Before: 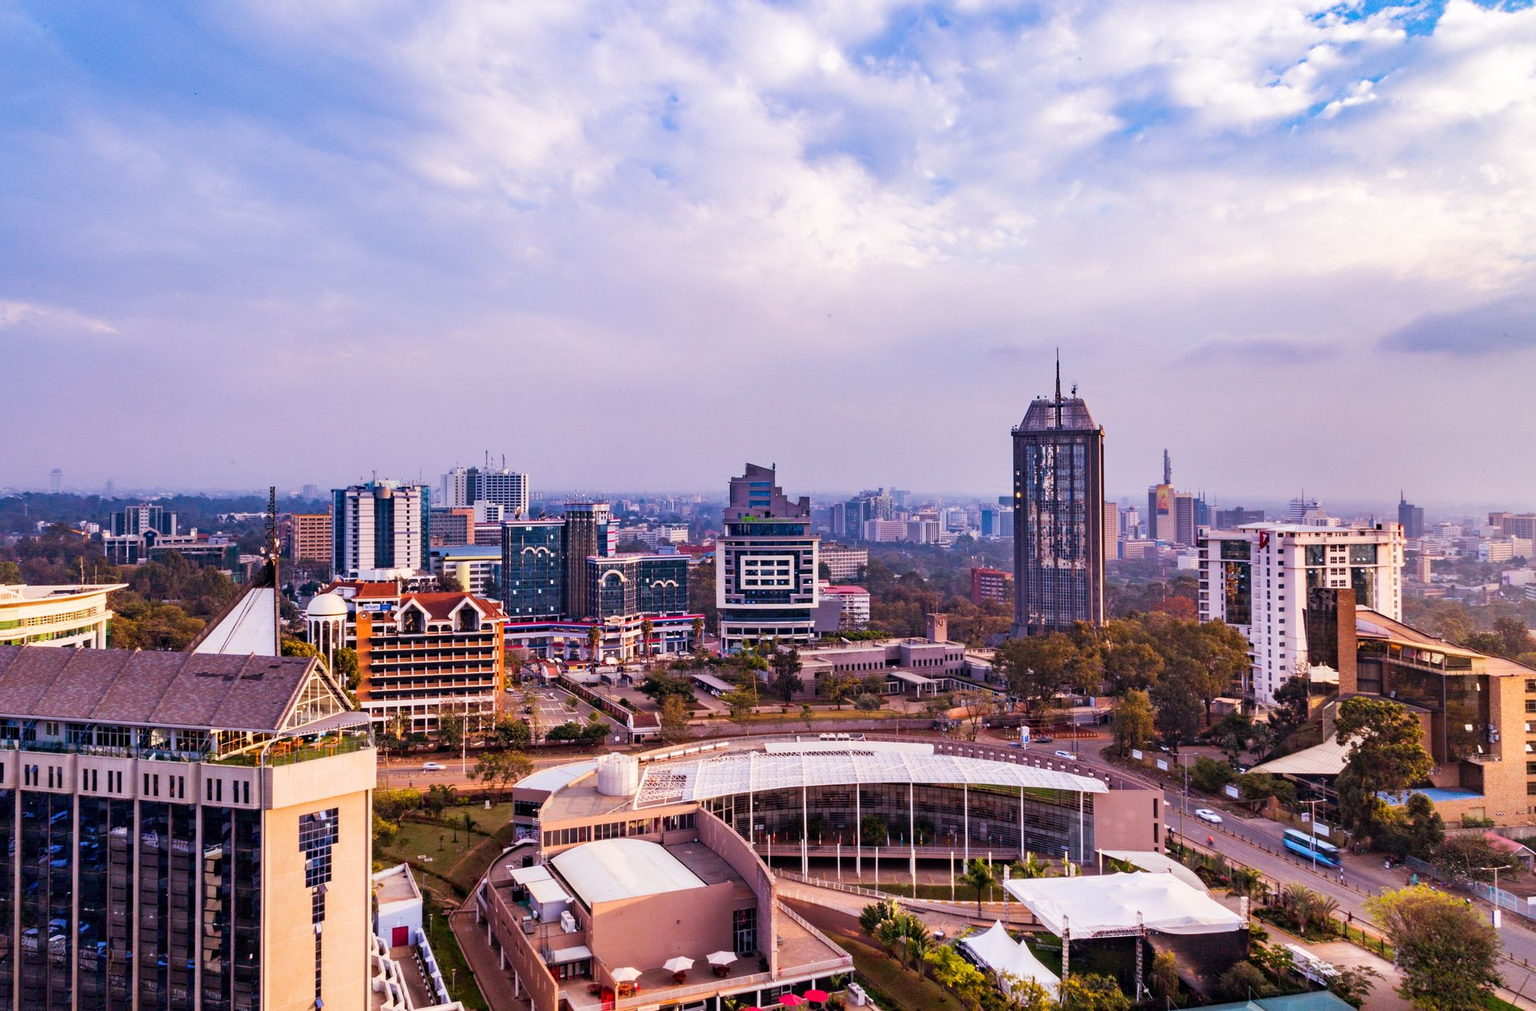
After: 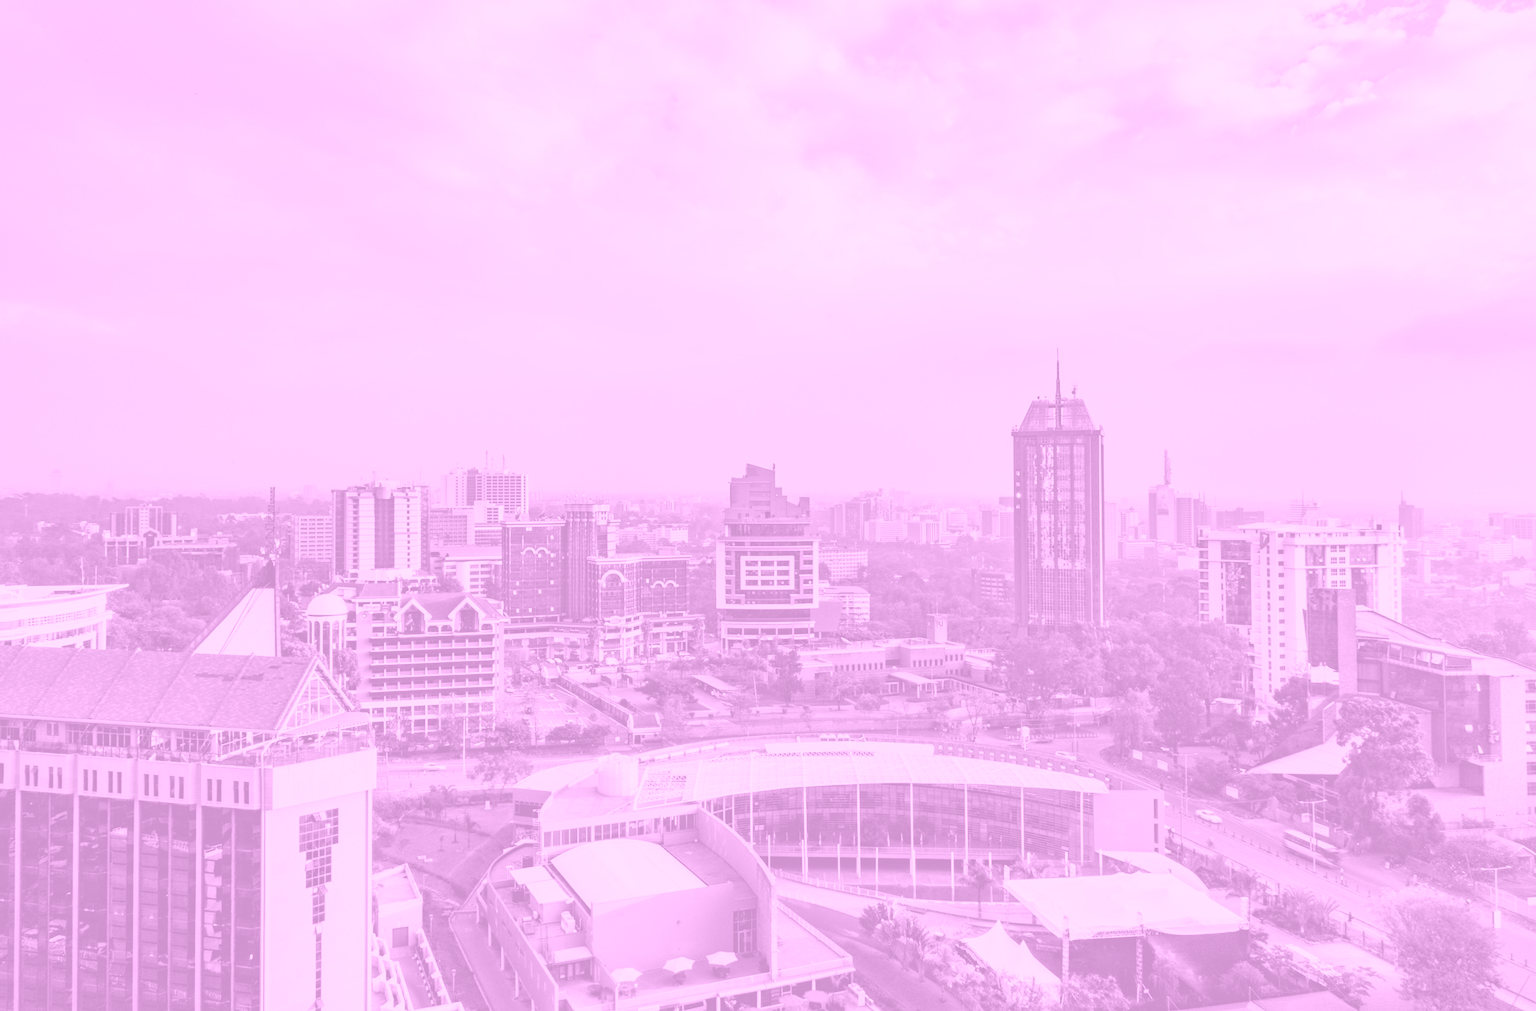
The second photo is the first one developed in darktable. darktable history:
exposure: compensate highlight preservation false
colorize: hue 331.2°, saturation 75%, source mix 30.28%, lightness 70.52%, version 1
